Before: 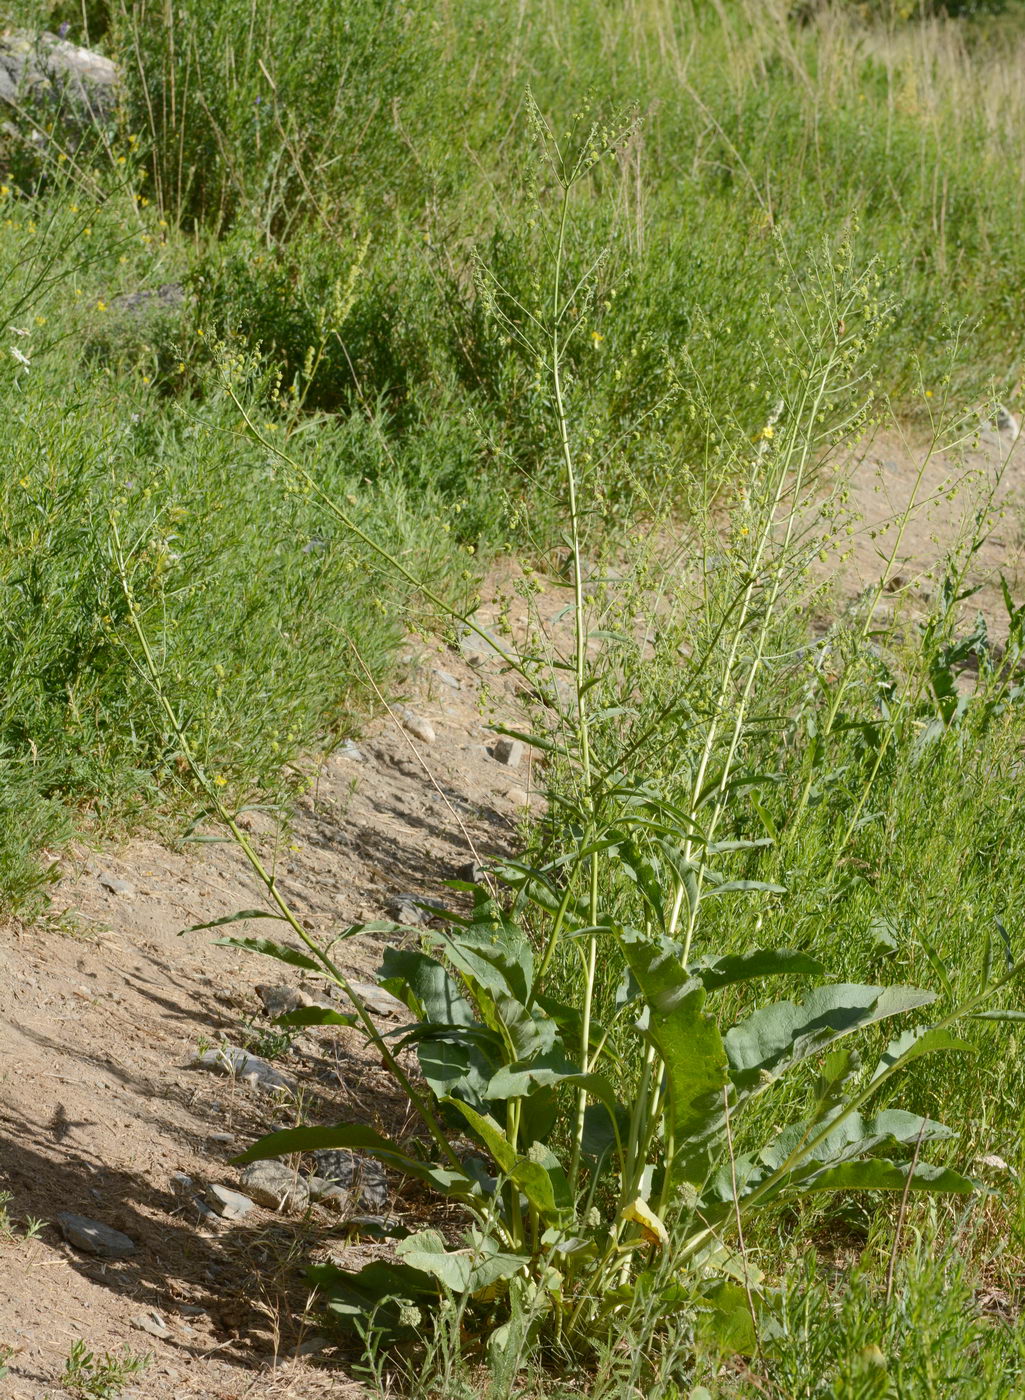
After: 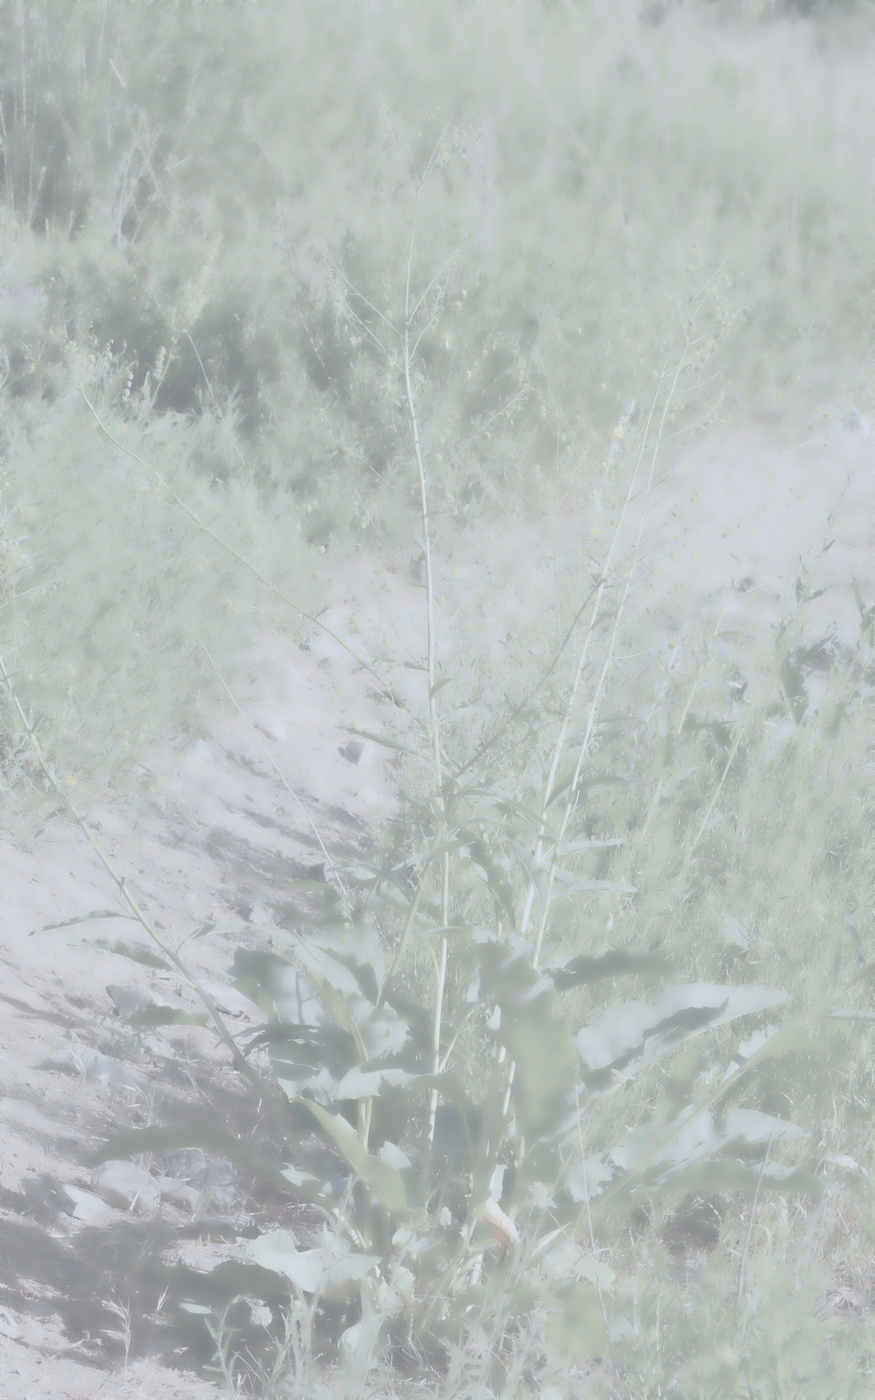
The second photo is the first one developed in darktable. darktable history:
color correction: highlights a* -0.772, highlights b* -8.92
lowpass: radius 4, soften with bilateral filter, unbound 0
contrast brightness saturation: contrast -0.32, brightness 0.75, saturation -0.78
crop and rotate: left 14.584%
